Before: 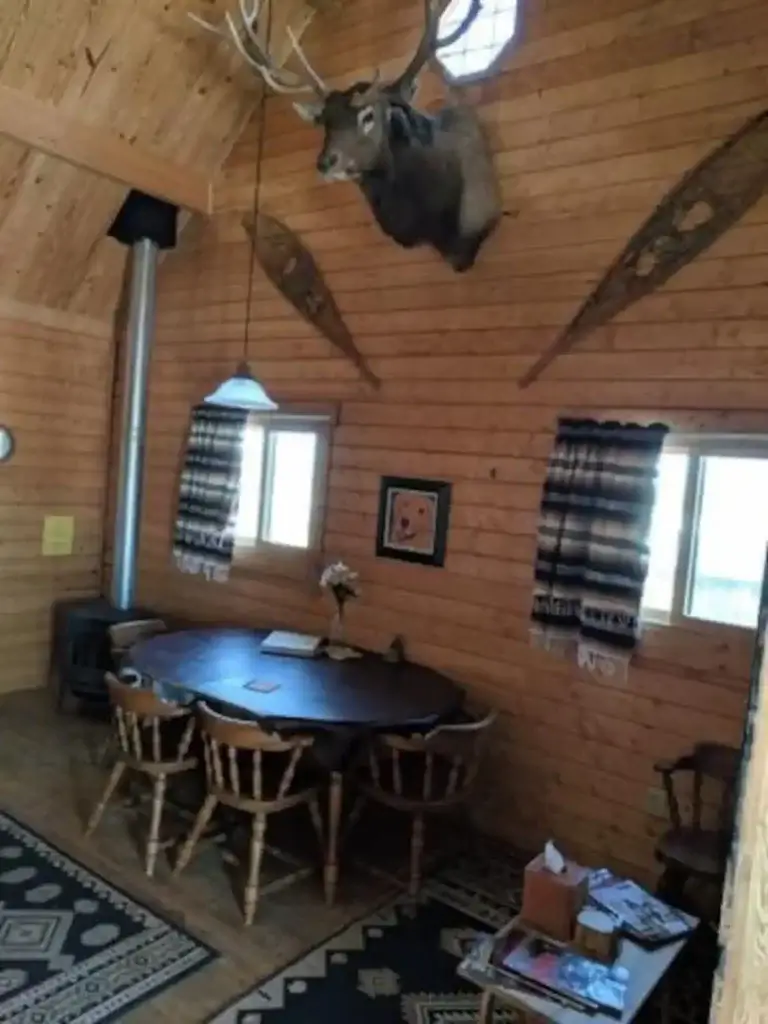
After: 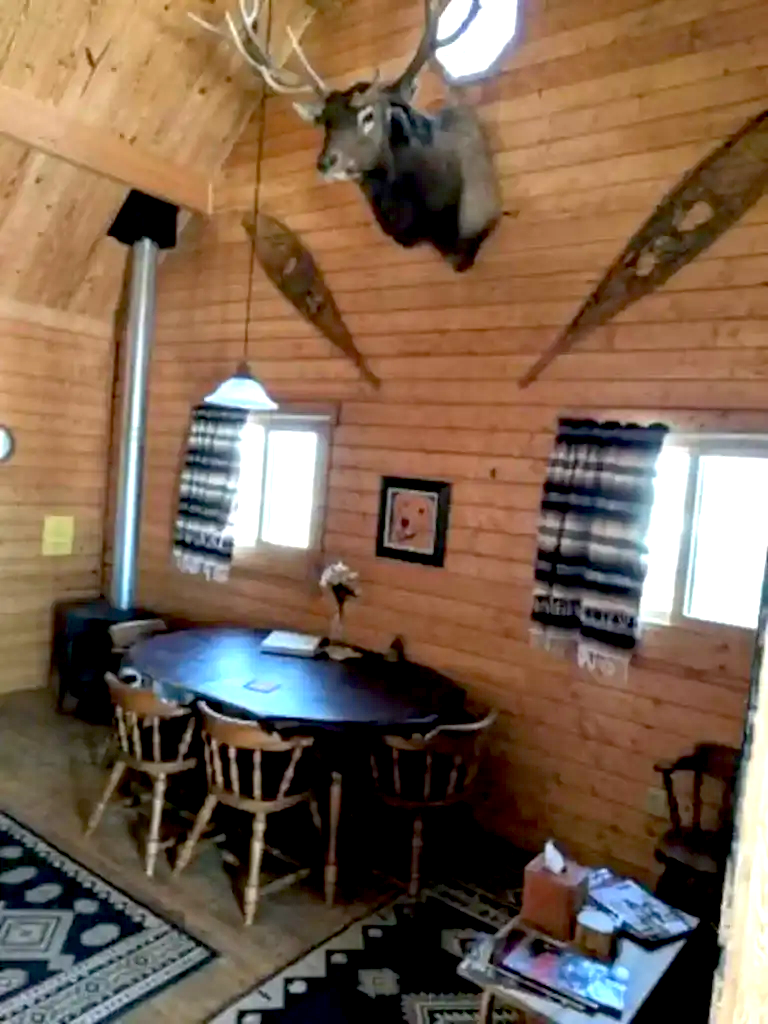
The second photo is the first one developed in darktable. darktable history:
exposure: black level correction 0.011, exposure 1.076 EV, compensate highlight preservation false
